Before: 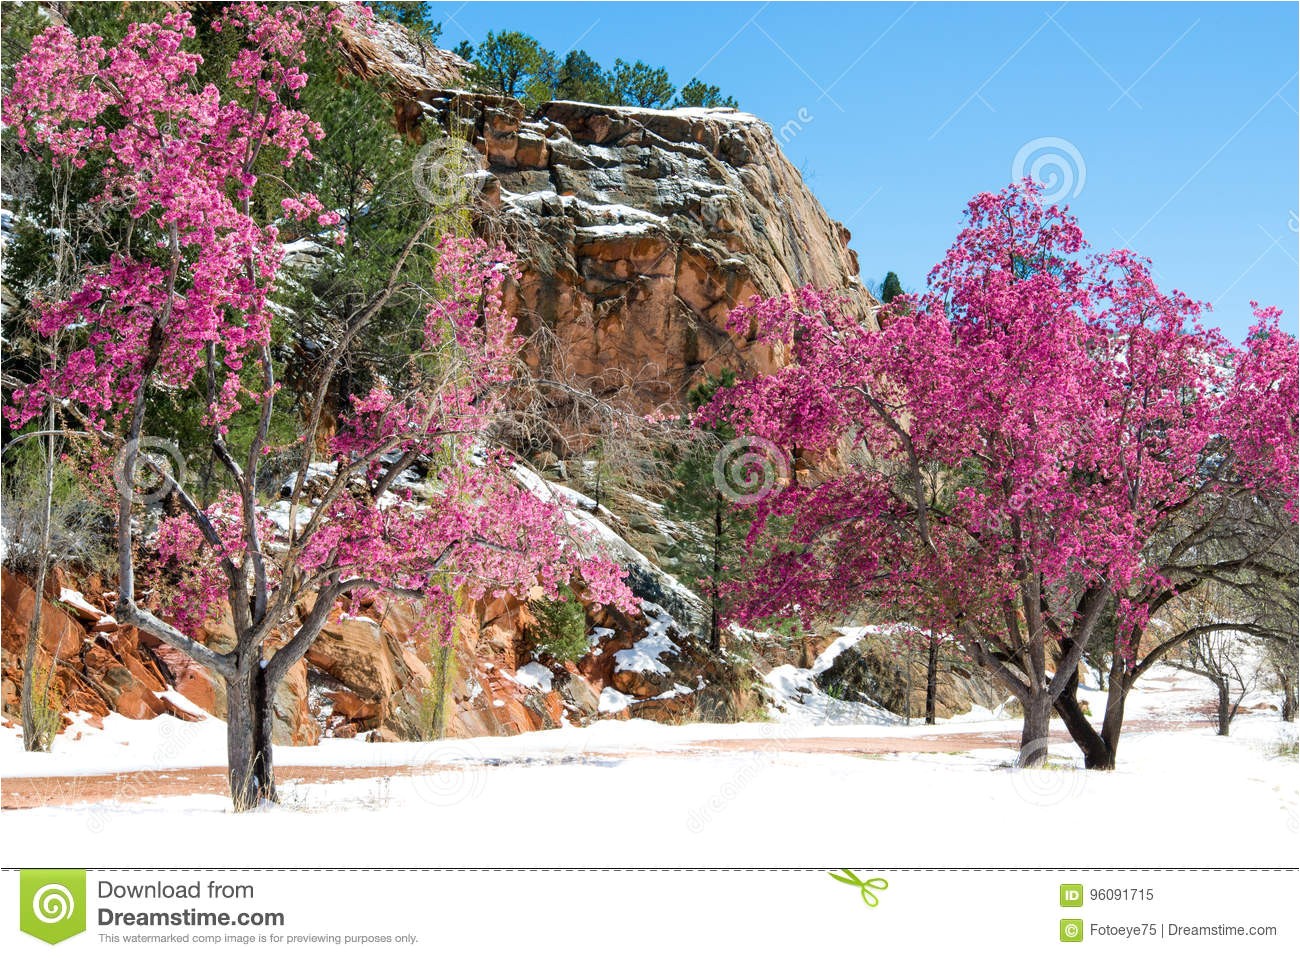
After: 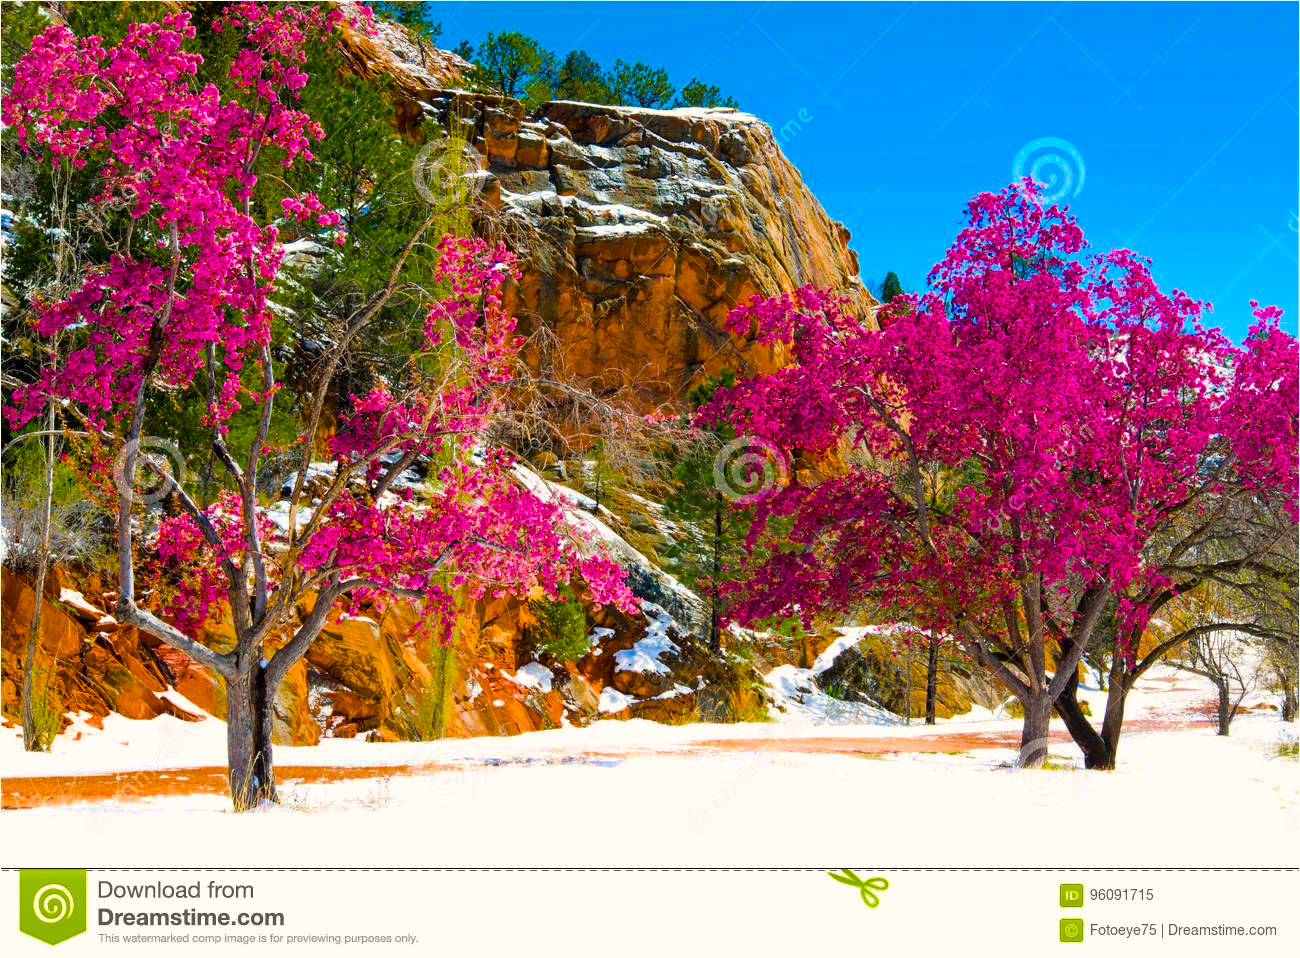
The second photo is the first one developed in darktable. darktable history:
color balance rgb: power › chroma 0.223%, power › hue 60.65°, highlights gain › chroma 1.341%, highlights gain › hue 55.35°, linear chroma grading › highlights 99.597%, linear chroma grading › global chroma 23.881%, perceptual saturation grading › global saturation 17.9%, global vibrance 6.856%, saturation formula JzAzBz (2021)
